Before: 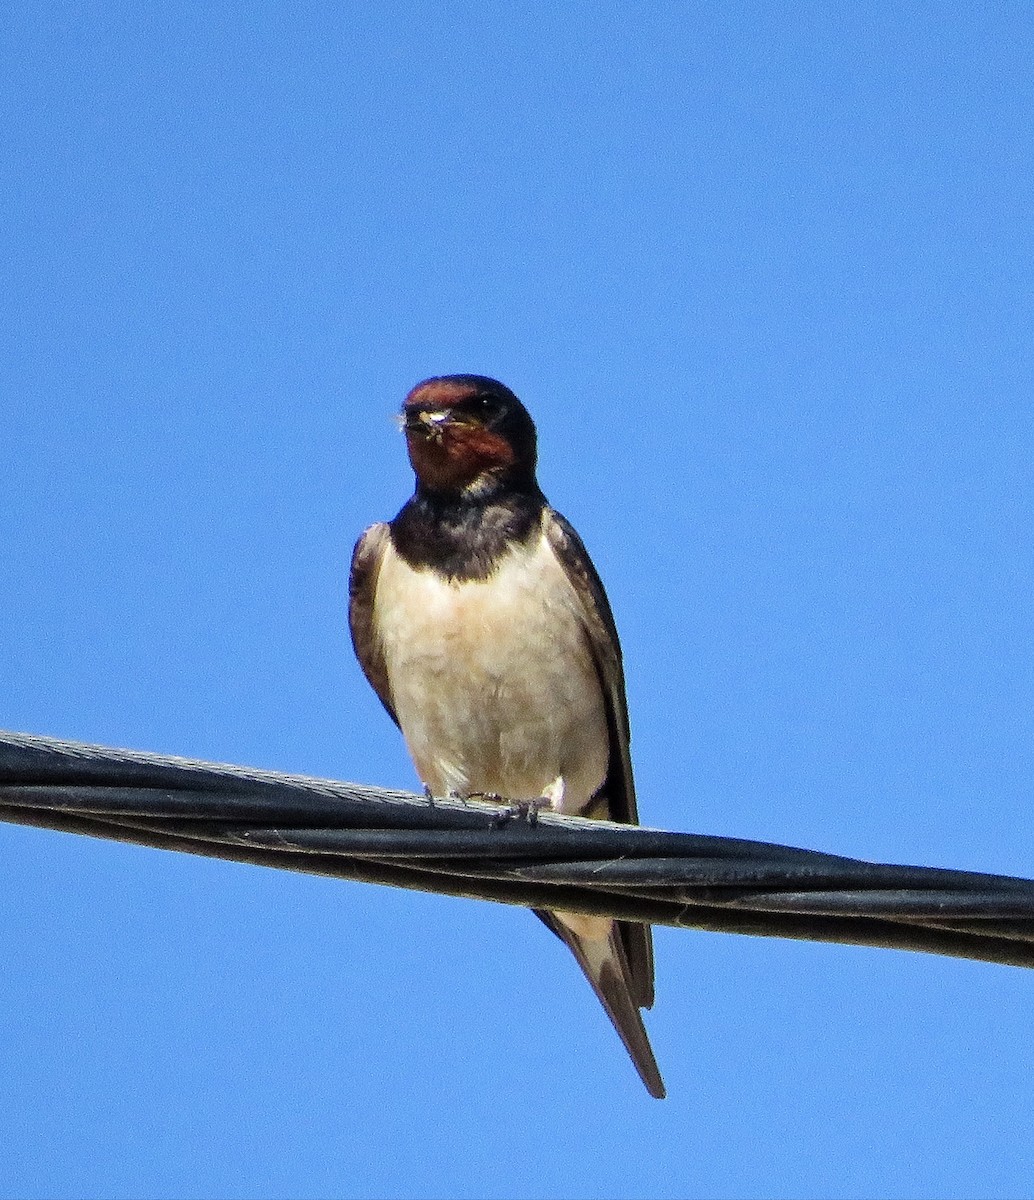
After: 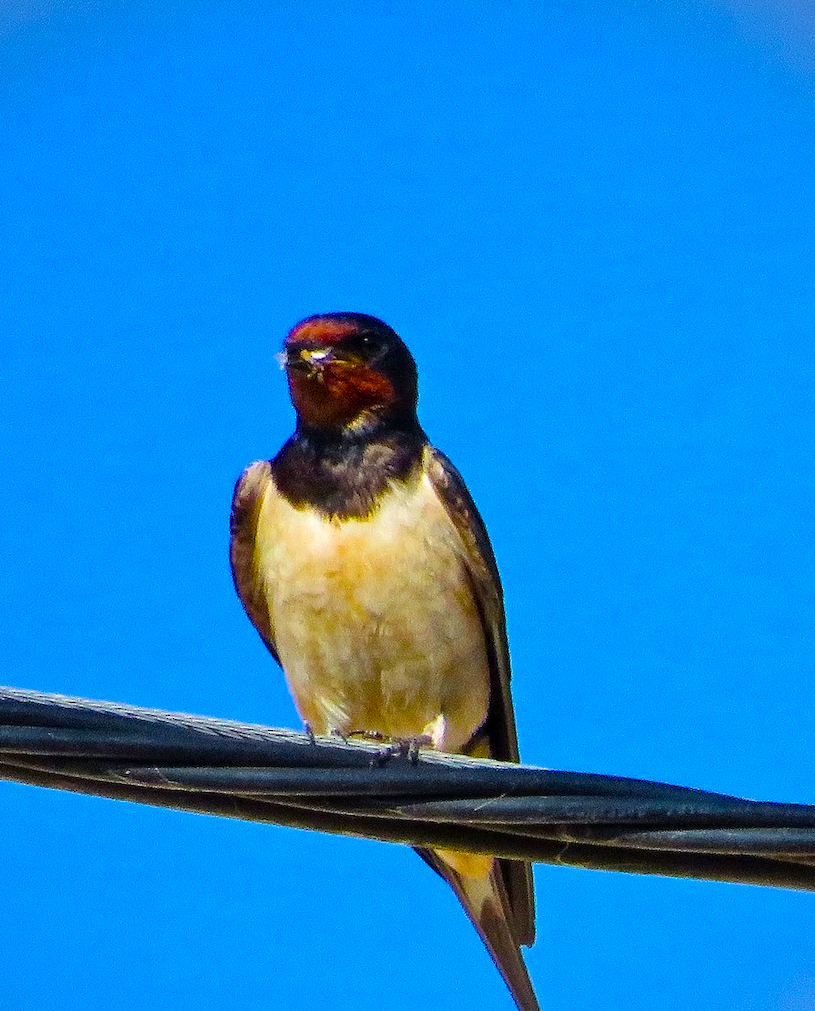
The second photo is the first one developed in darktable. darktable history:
exposure: exposure -0.017 EV, compensate highlight preservation false
color balance rgb: perceptual saturation grading › global saturation 99.371%, global vibrance 20%
crop: left 11.518%, top 5.248%, right 9.577%, bottom 10.447%
vignetting: fall-off start 97.39%, fall-off radius 78.07%, center (-0.075, 0.06), width/height ratio 1.115
